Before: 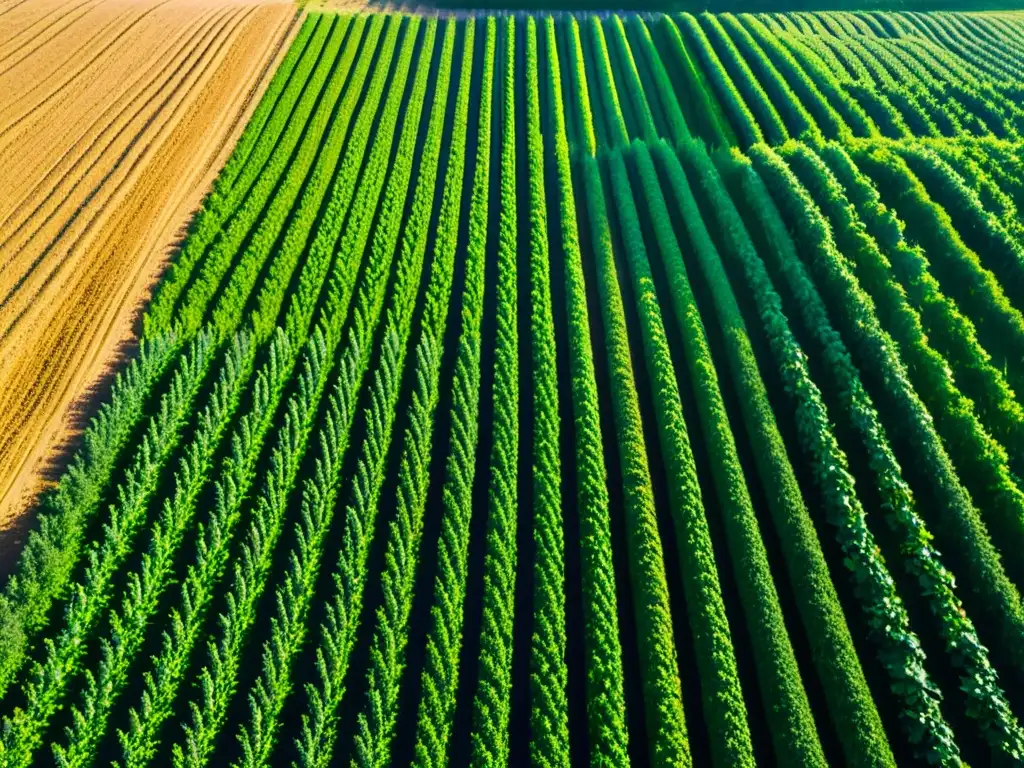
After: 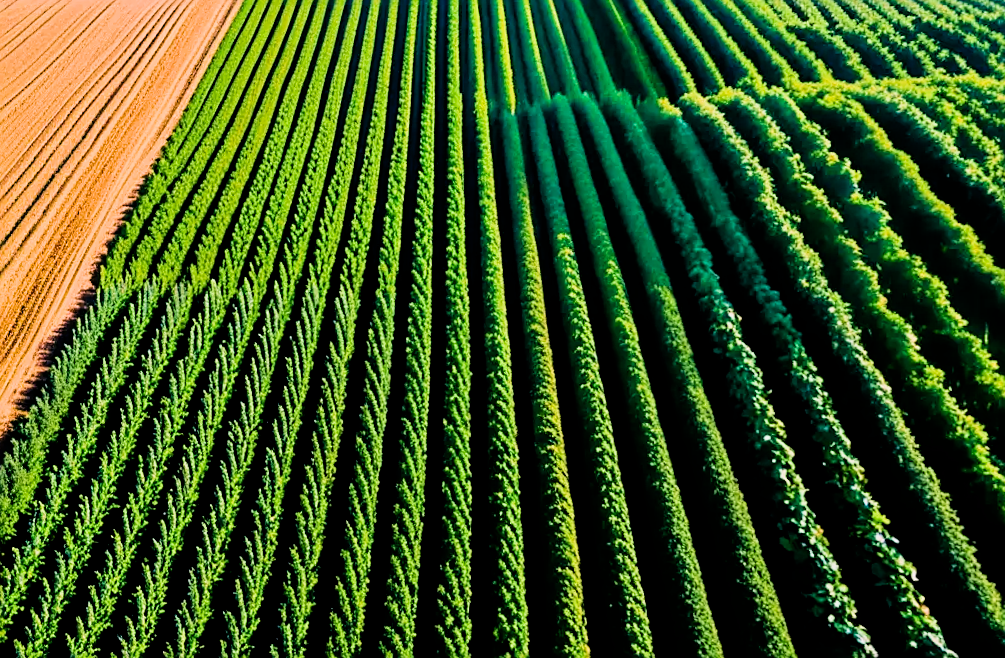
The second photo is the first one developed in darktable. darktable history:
exposure: black level correction 0.01, exposure 0.011 EV, compensate highlight preservation false
rotate and perspective: rotation 1.69°, lens shift (vertical) -0.023, lens shift (horizontal) -0.291, crop left 0.025, crop right 0.988, crop top 0.092, crop bottom 0.842
sharpen: on, module defaults
velvia: on, module defaults
white balance: red 1.188, blue 1.11
filmic rgb: black relative exposure -5 EV, hardness 2.88, contrast 1.3, highlights saturation mix -30%
